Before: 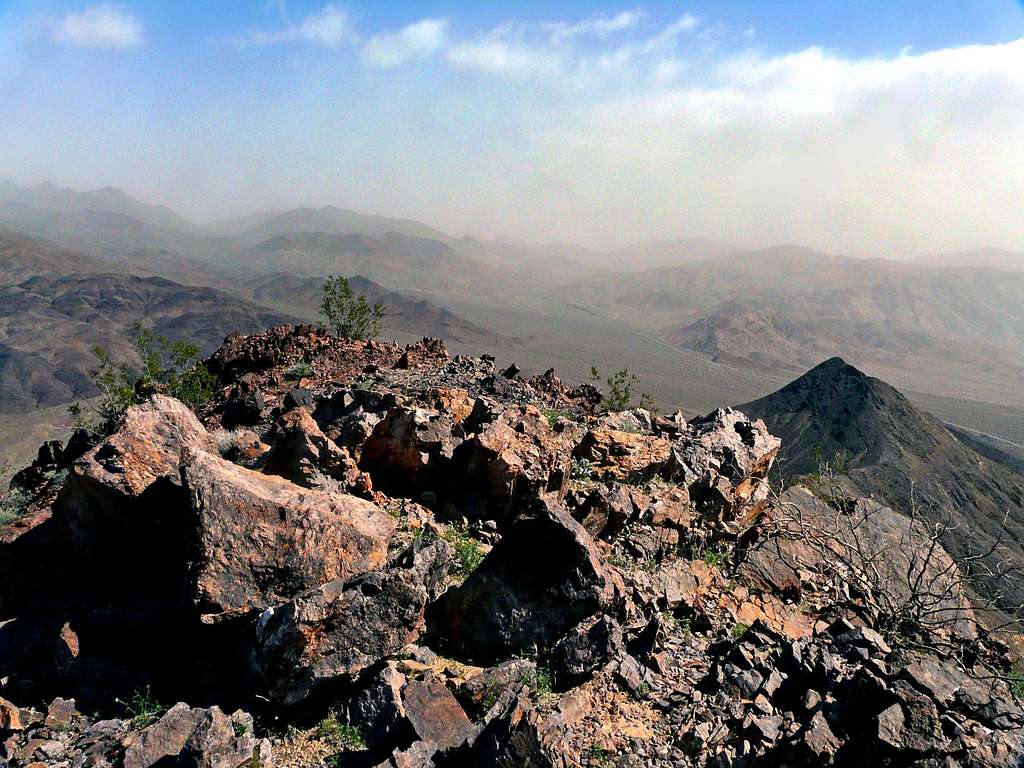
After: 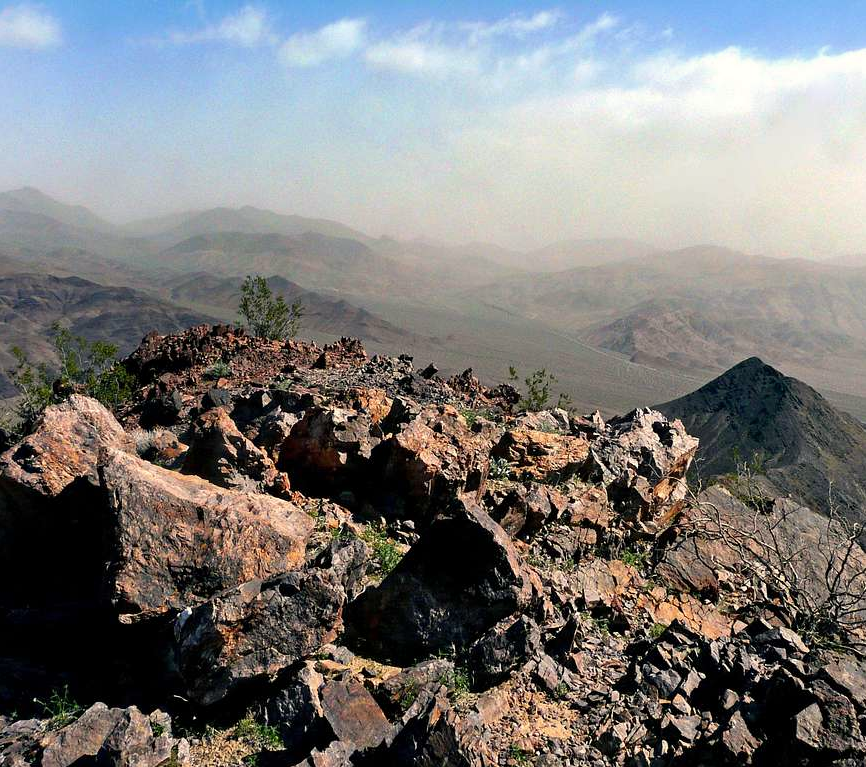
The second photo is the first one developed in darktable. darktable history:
color correction: highlights b* 2.92
crop: left 8.022%, right 7.39%
